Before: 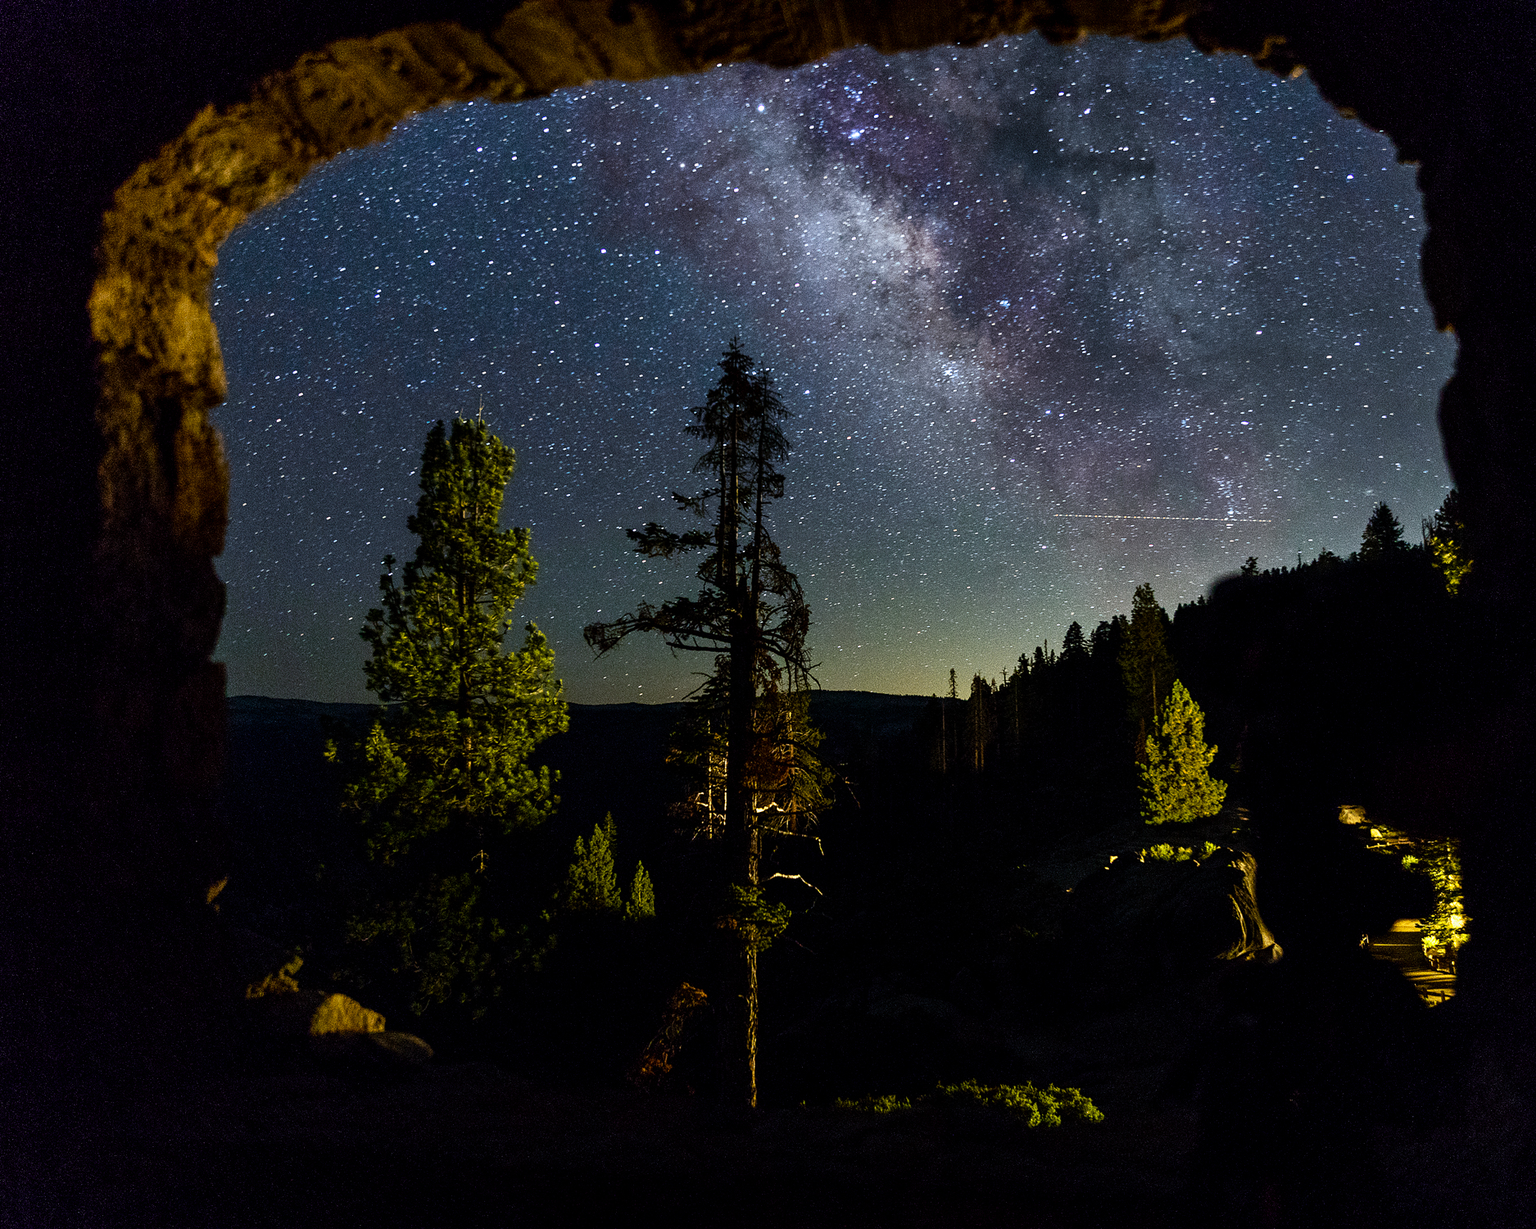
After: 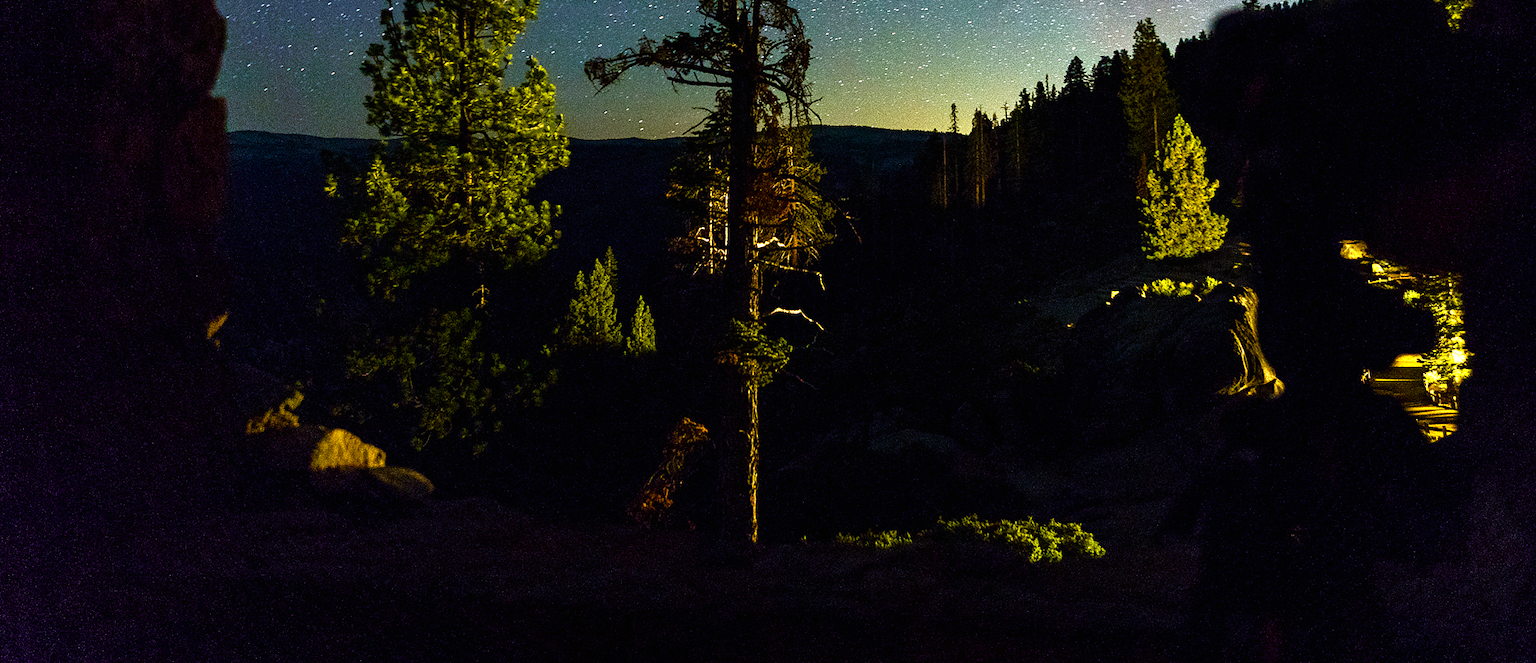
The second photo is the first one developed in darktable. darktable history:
crop and rotate: top 46.045%, right 0.073%
velvia: on, module defaults
color balance rgb: linear chroma grading › shadows 18.827%, linear chroma grading › highlights 3.207%, linear chroma grading › mid-tones 10.575%, perceptual saturation grading › global saturation 0.573%, global vibrance 20%
exposure: black level correction 0, exposure 0.889 EV, compensate highlight preservation false
